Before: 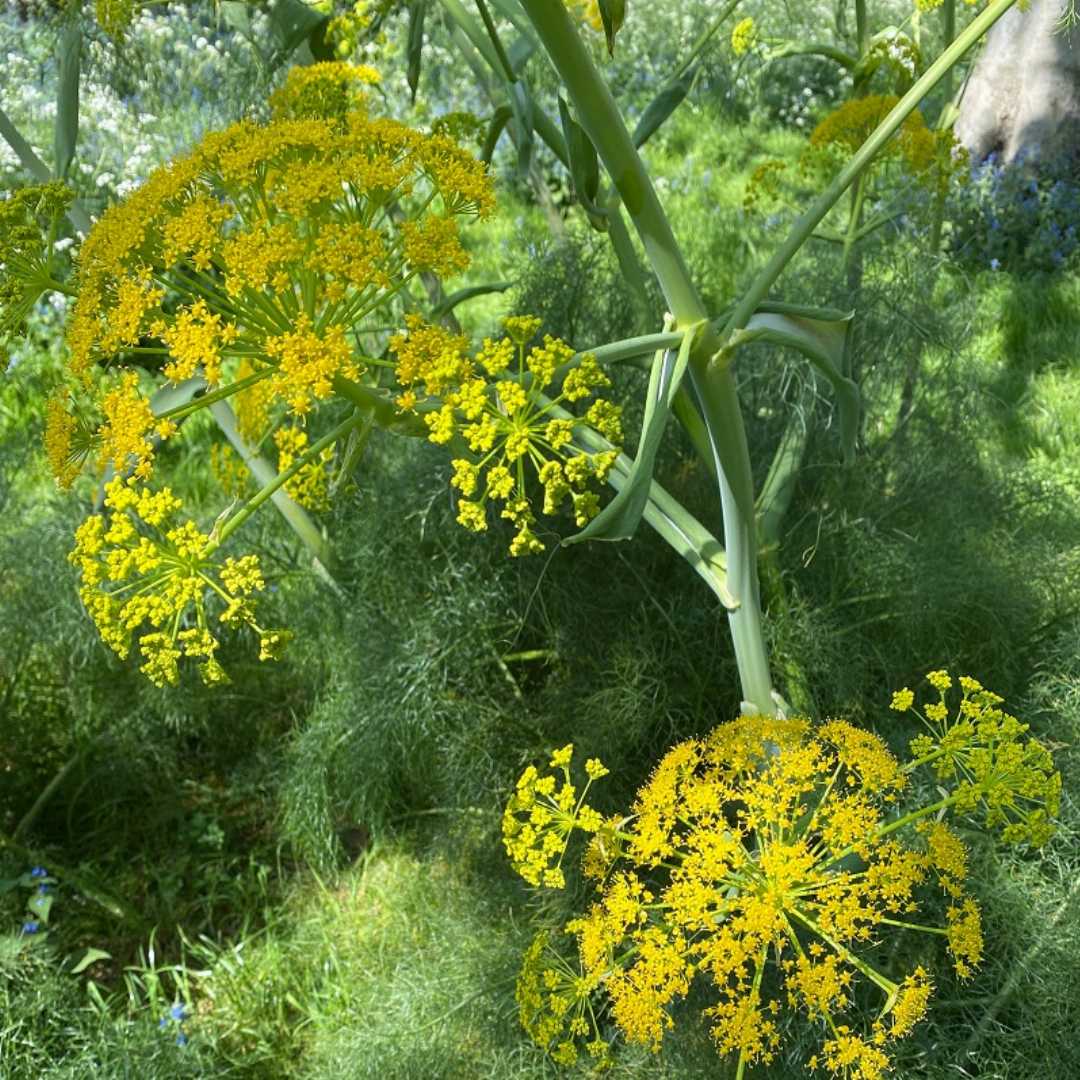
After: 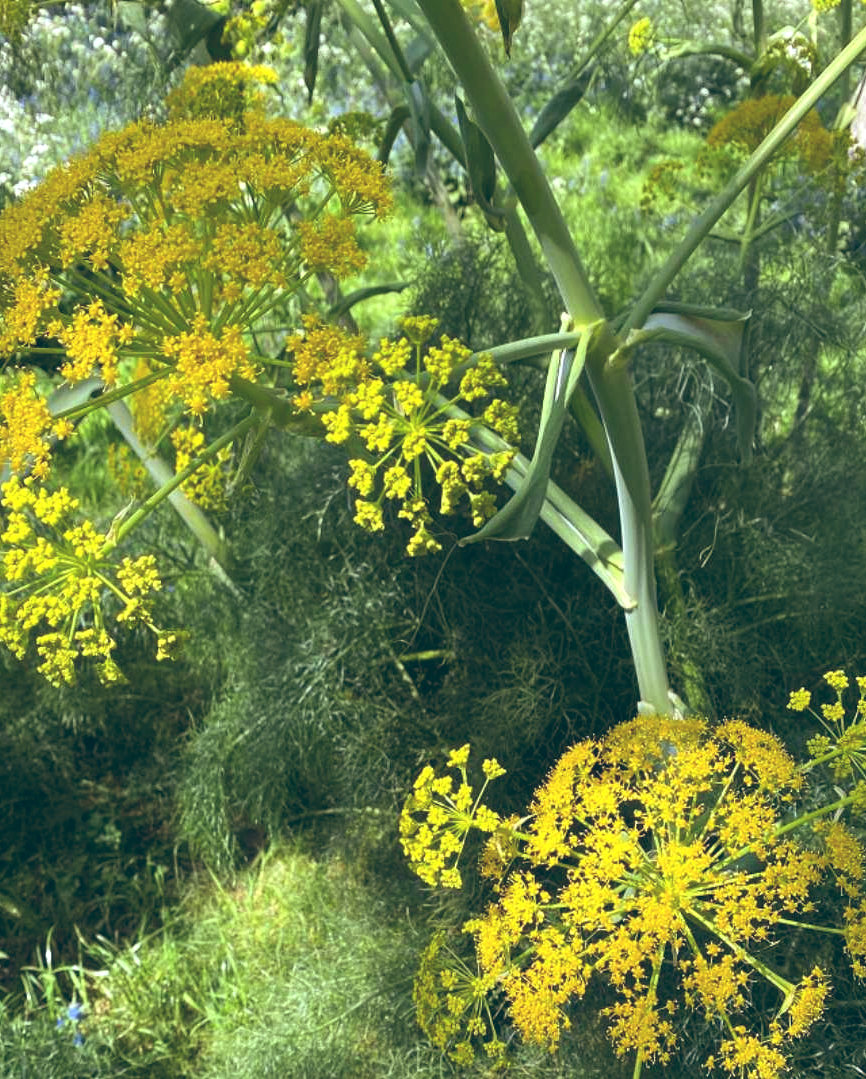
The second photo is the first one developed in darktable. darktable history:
crop and rotate: left 9.597%, right 10.195%
color balance: lift [1.016, 0.983, 1, 1.017], gamma [0.958, 1, 1, 1], gain [0.981, 1.007, 0.993, 1.002], input saturation 118.26%, contrast 13.43%, contrast fulcrum 21.62%, output saturation 82.76%
rgb levels: mode RGB, independent channels, levels [[0, 0.474, 1], [0, 0.5, 1], [0, 0.5, 1]]
